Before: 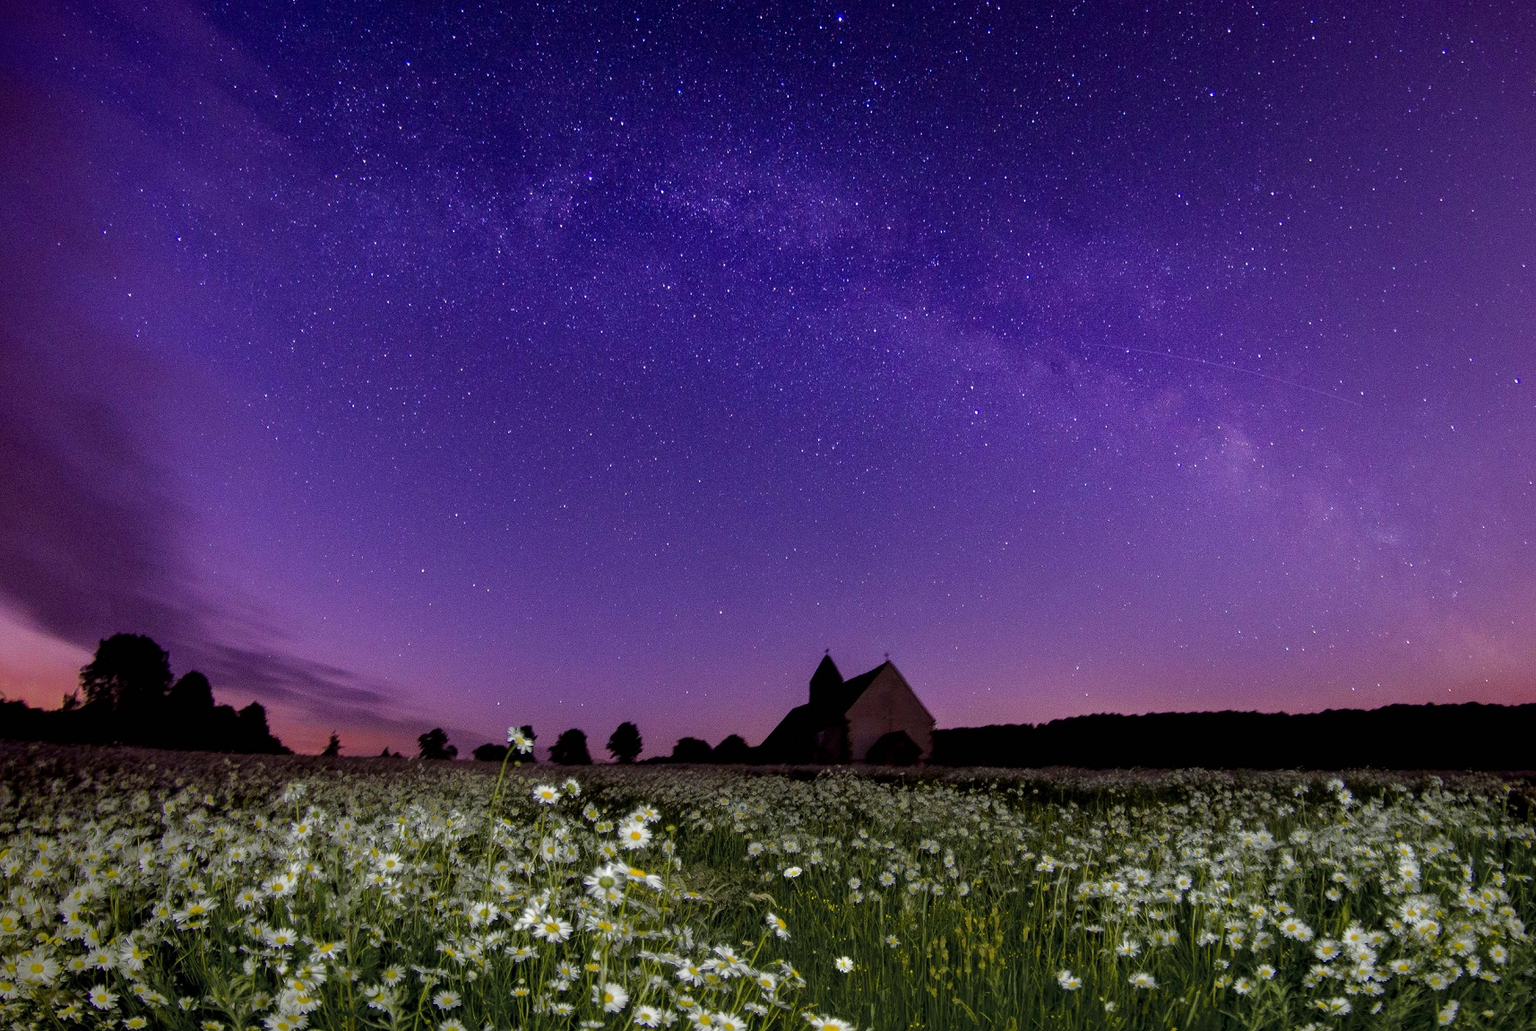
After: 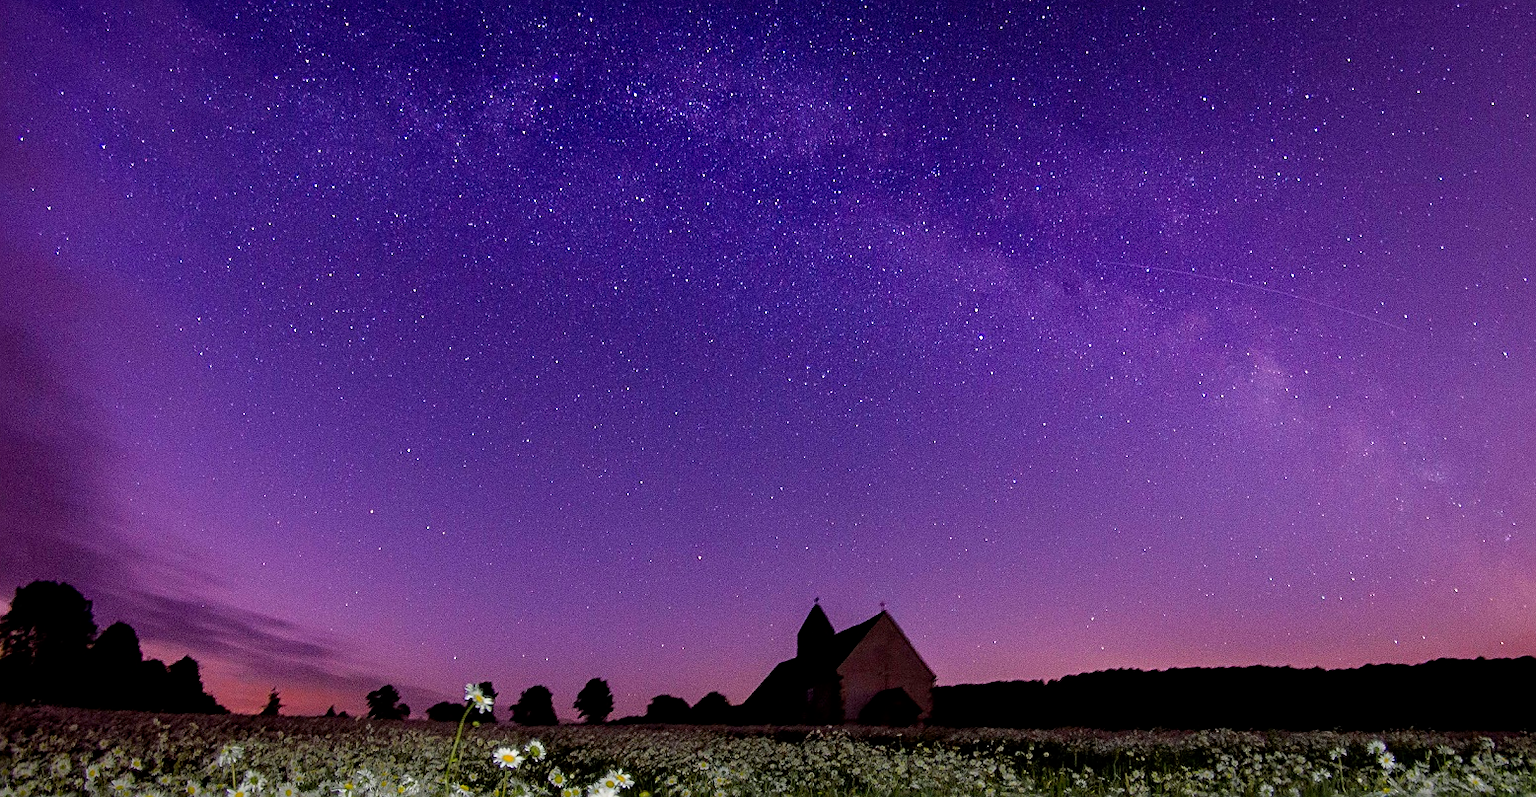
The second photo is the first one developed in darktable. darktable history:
sharpen: on, module defaults
crop: left 5.596%, top 10.314%, right 3.534%, bottom 19.395%
